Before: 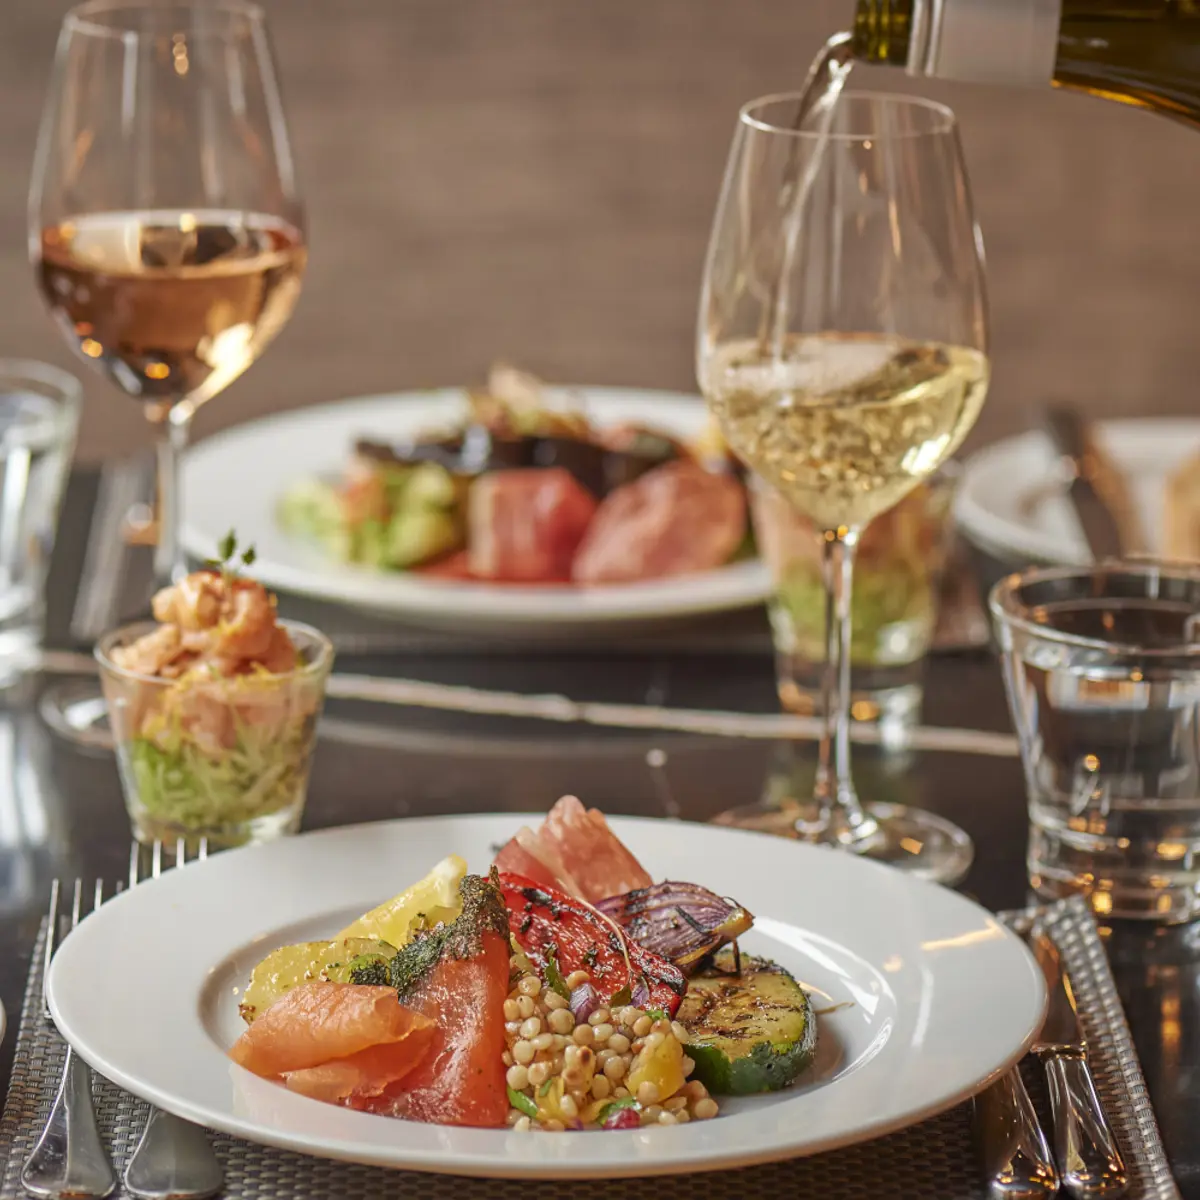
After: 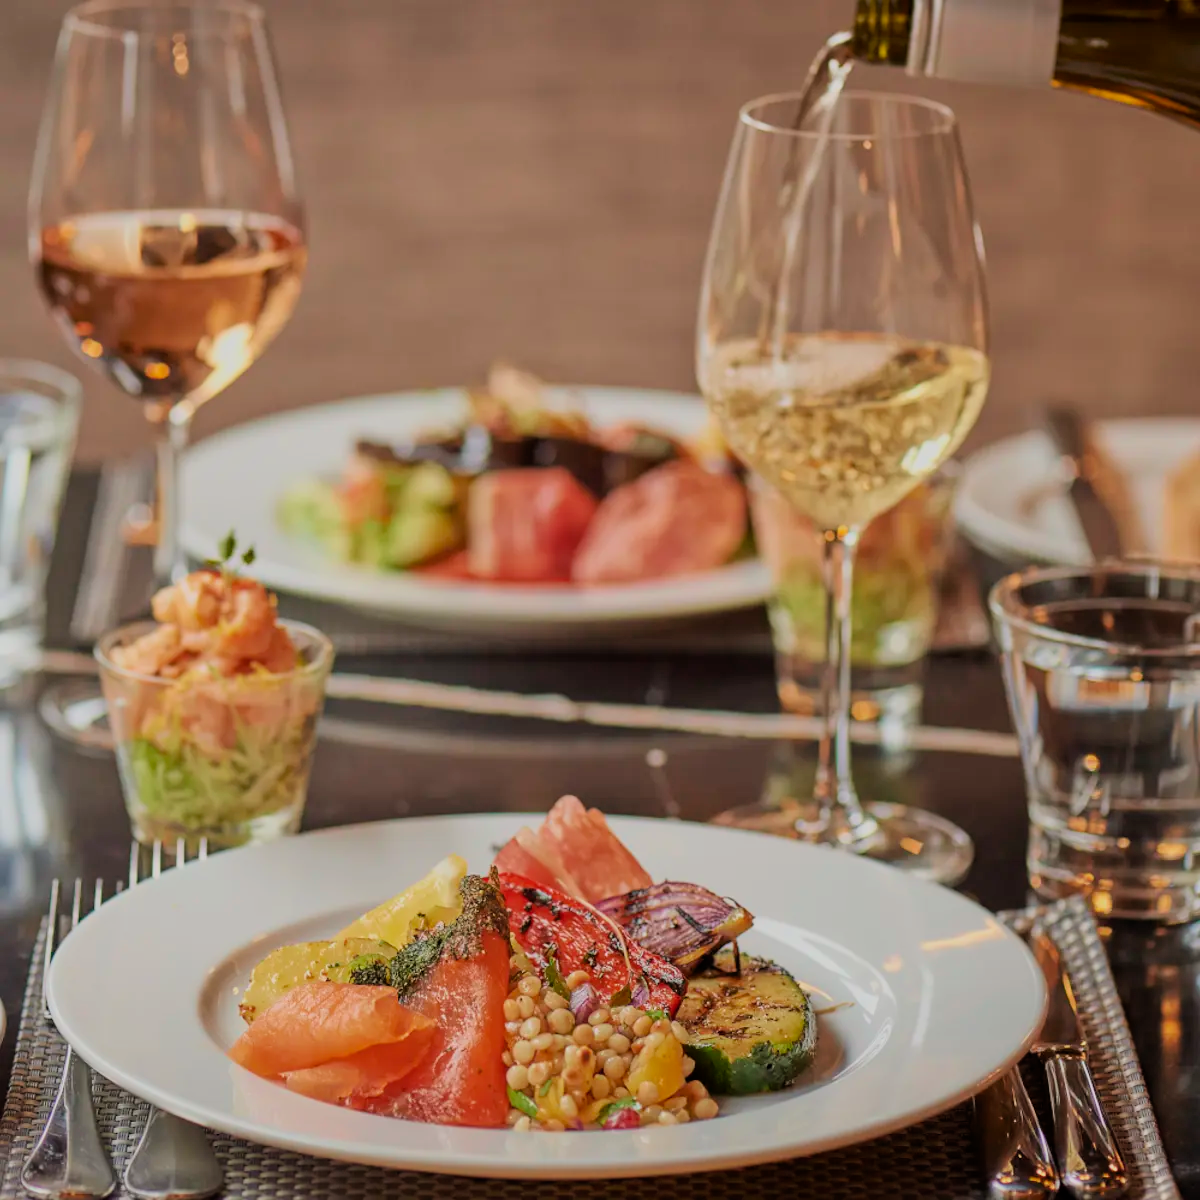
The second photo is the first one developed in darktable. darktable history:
velvia: strength 15%
filmic rgb: black relative exposure -7.65 EV, white relative exposure 4.56 EV, hardness 3.61, color science v6 (2022)
